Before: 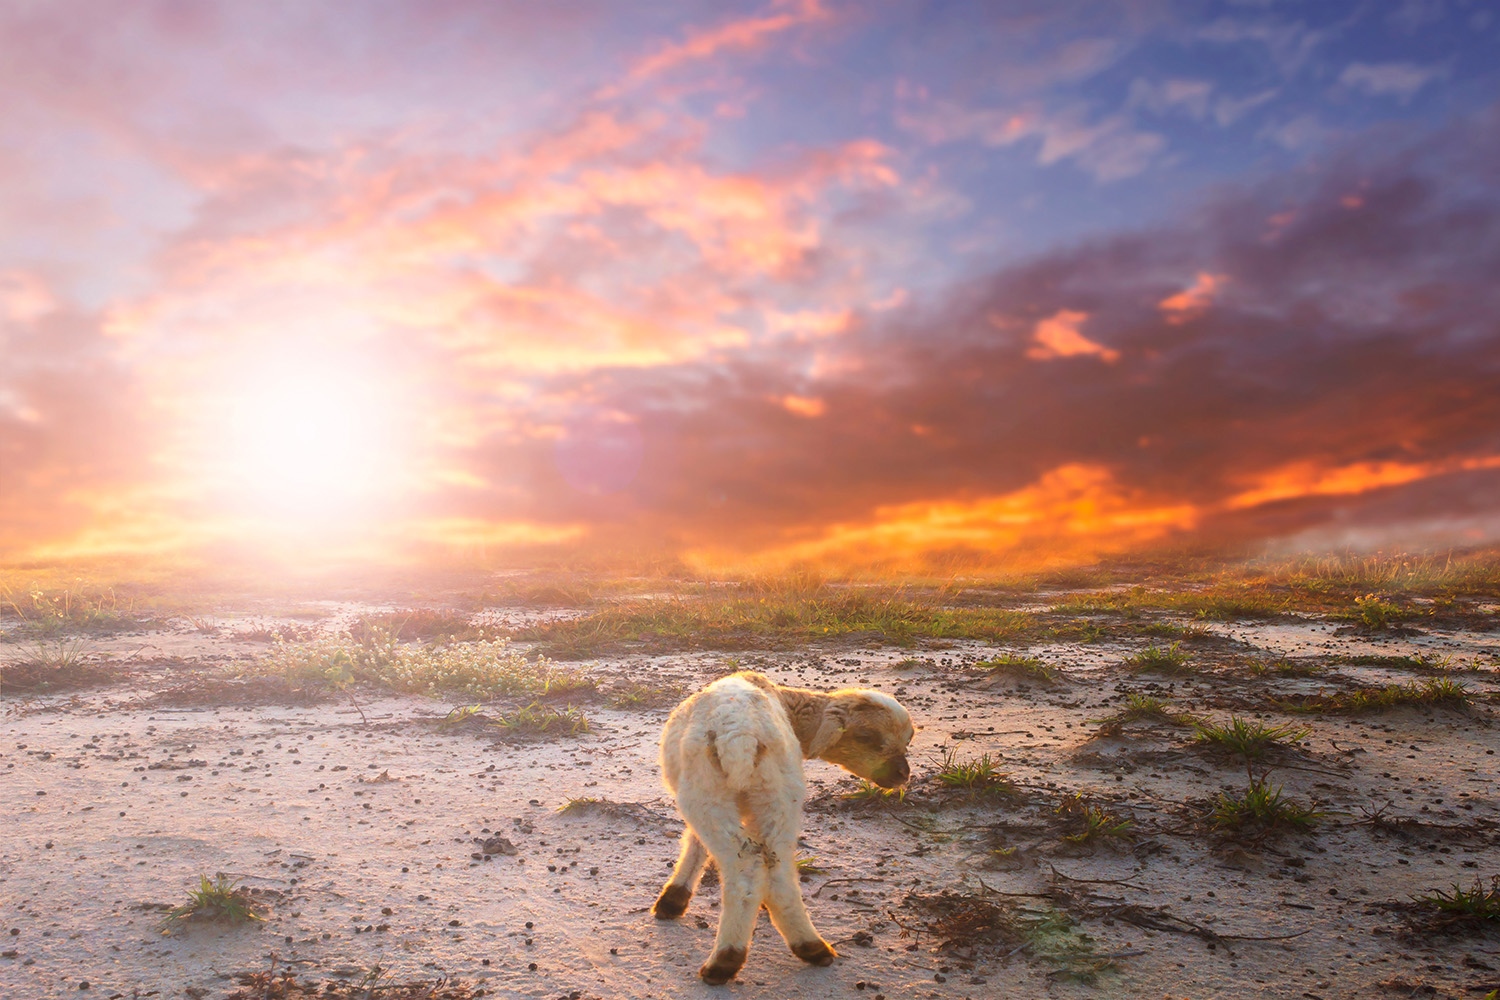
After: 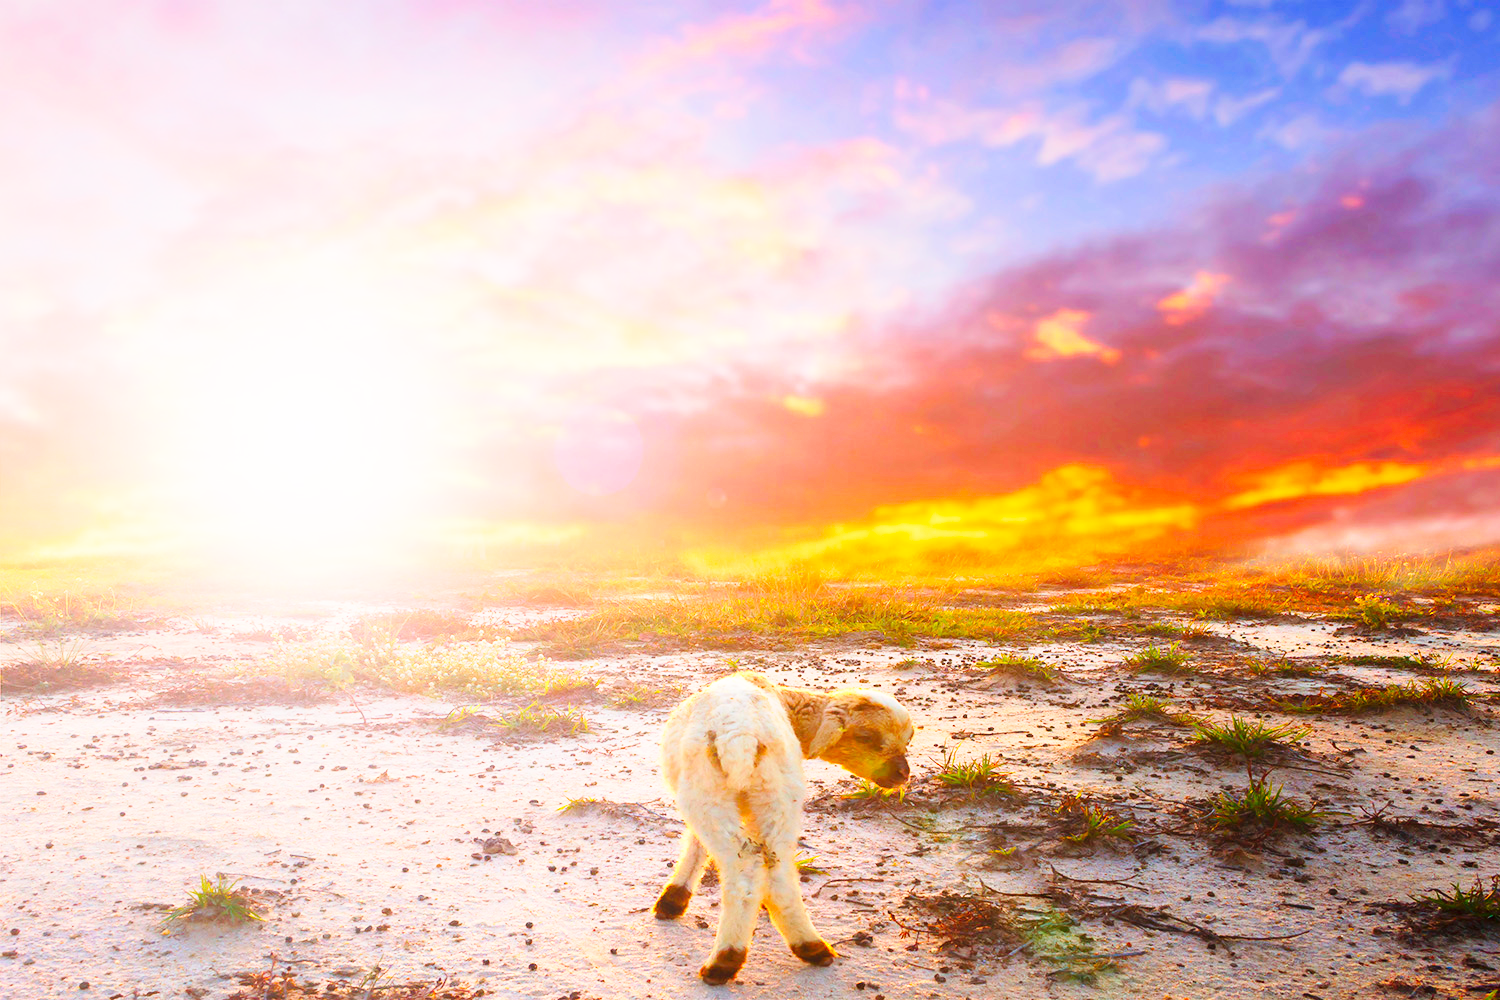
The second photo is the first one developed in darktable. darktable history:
tone equalizer: on, module defaults
contrast brightness saturation: saturation 0.505
base curve: curves: ch0 [(0, 0) (0.018, 0.026) (0.143, 0.37) (0.33, 0.731) (0.458, 0.853) (0.735, 0.965) (0.905, 0.986) (1, 1)], preserve colors none
